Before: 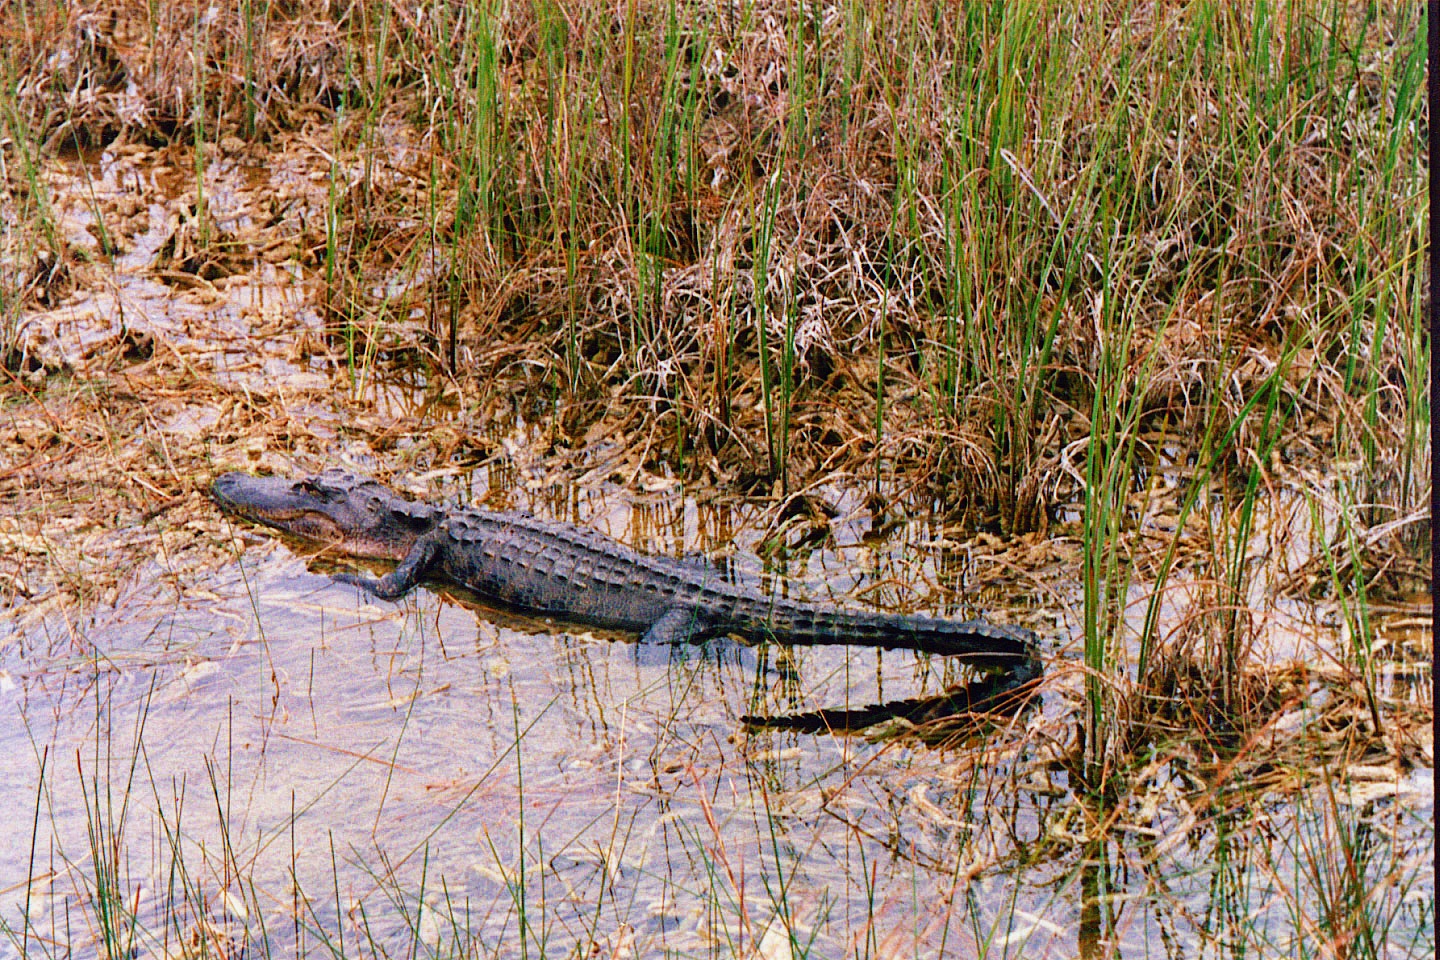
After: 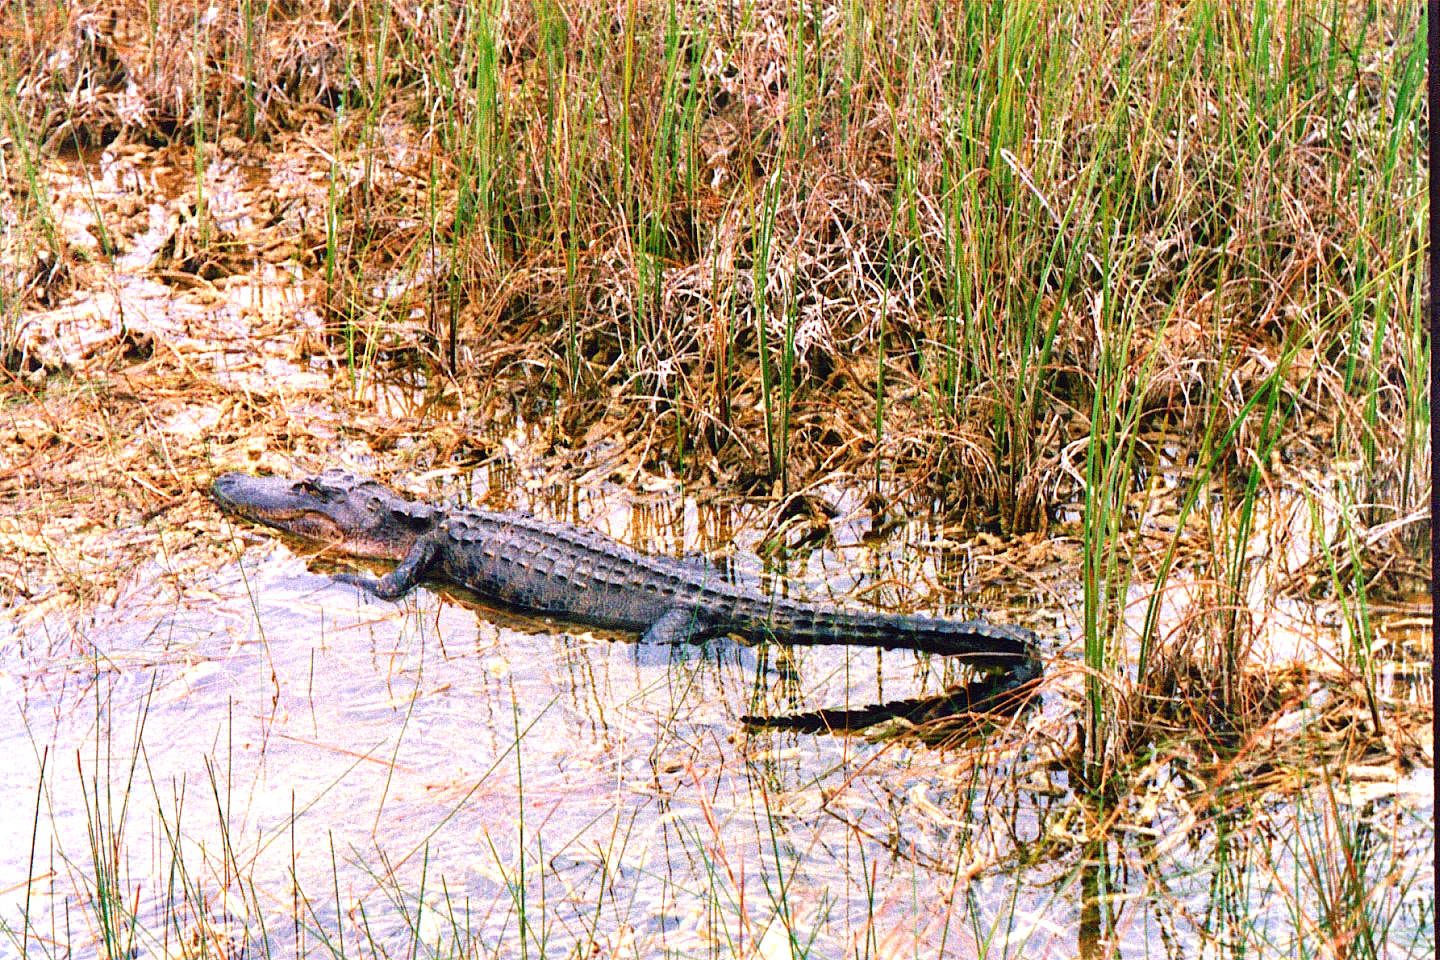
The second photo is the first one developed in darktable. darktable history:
color balance rgb: perceptual saturation grading › global saturation 0.597%
exposure: black level correction 0, exposure 0.694 EV, compensate highlight preservation false
